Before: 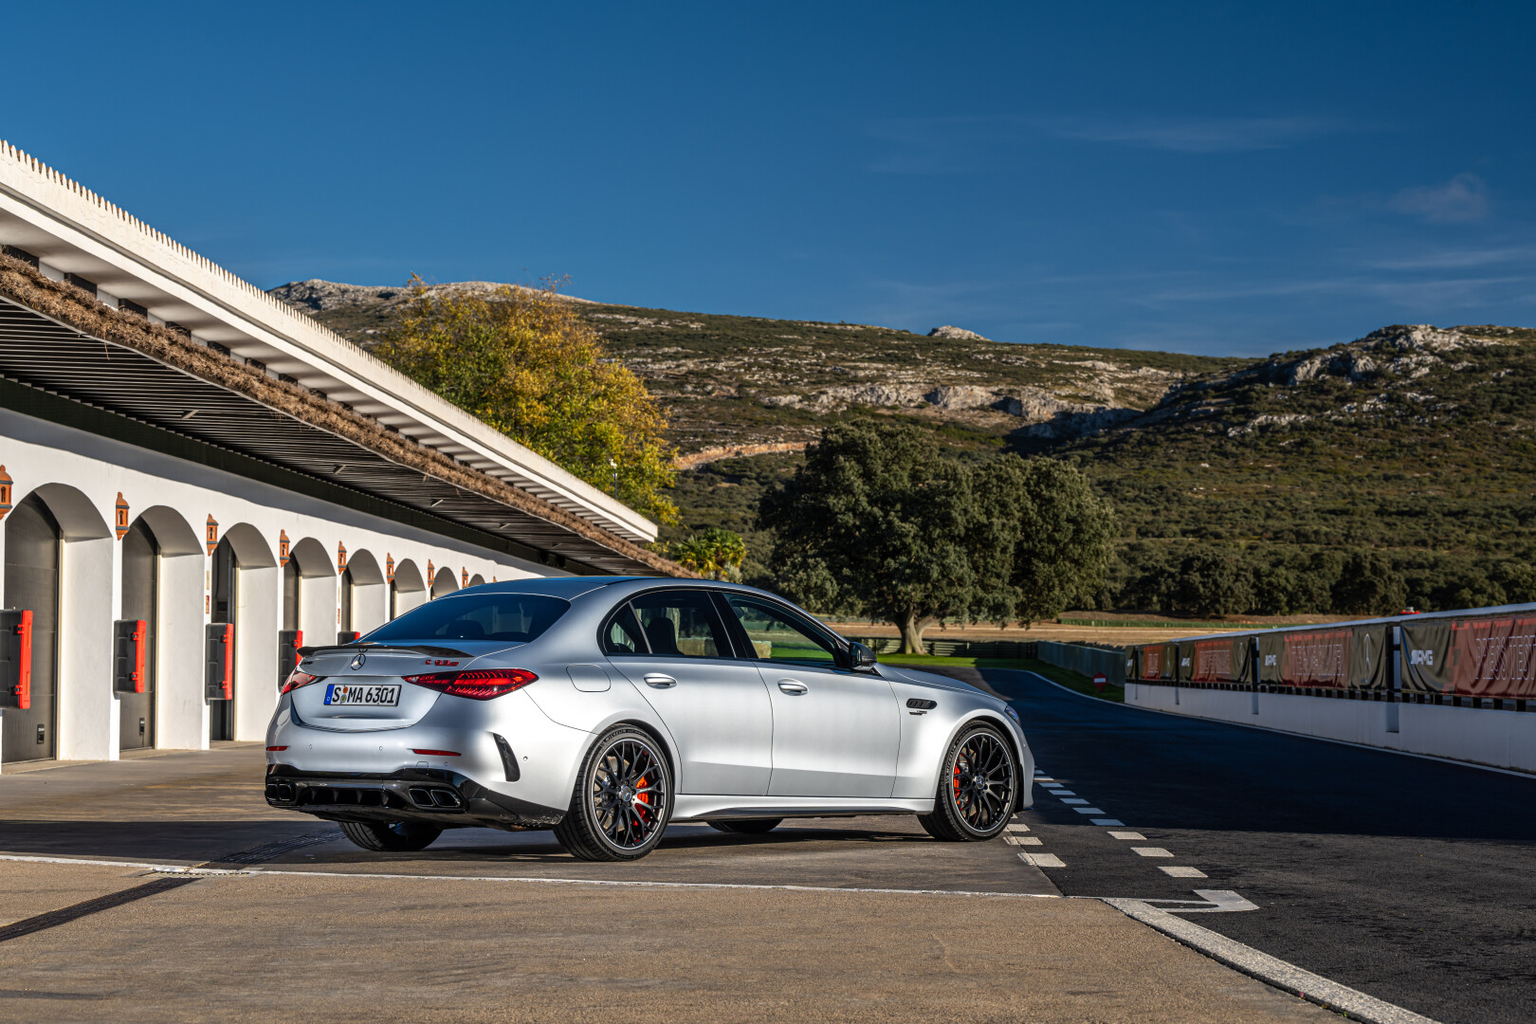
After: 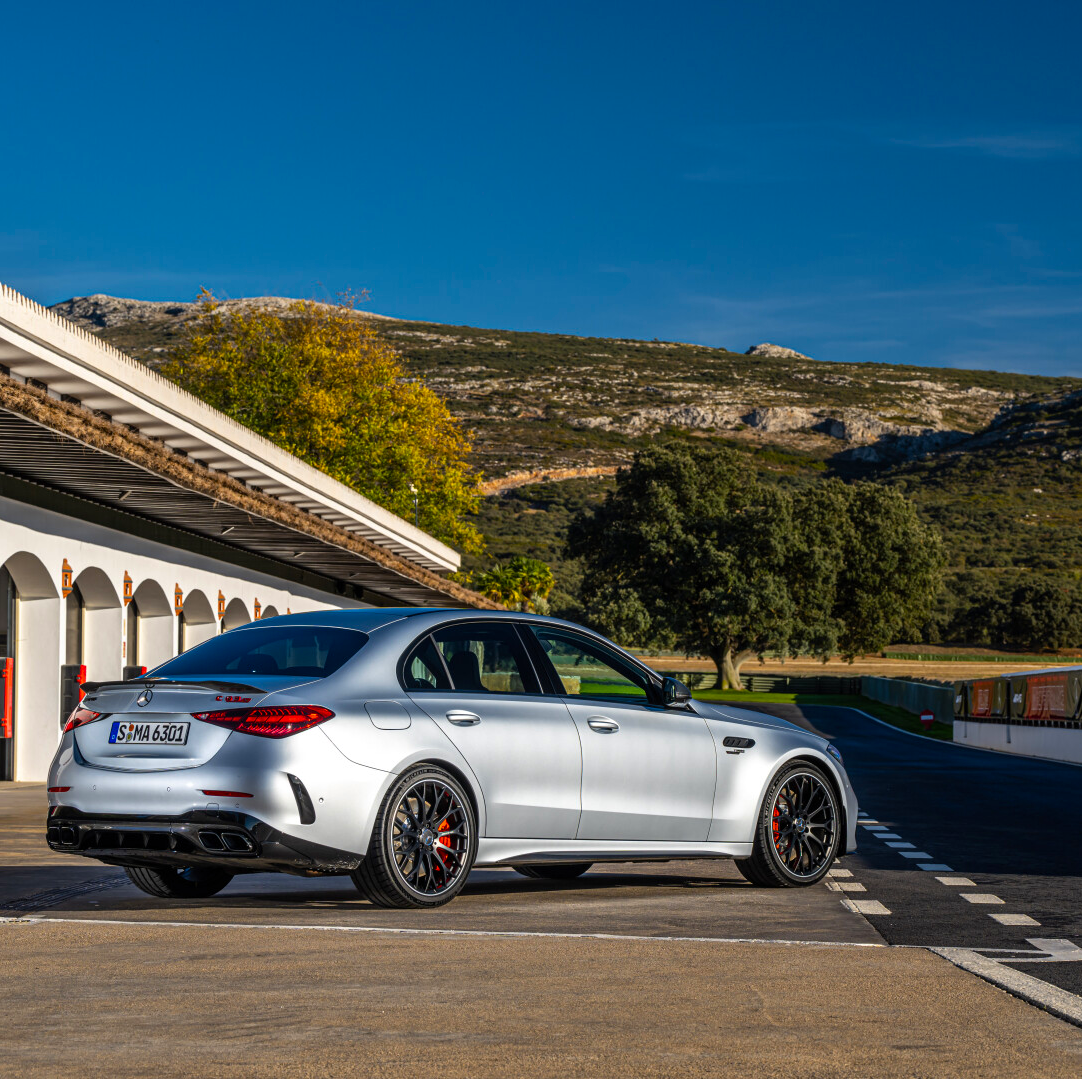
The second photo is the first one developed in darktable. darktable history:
color balance rgb: shadows lift › luminance -10.057%, perceptual saturation grading › global saturation 31.149%
crop and rotate: left 14.442%, right 18.74%
